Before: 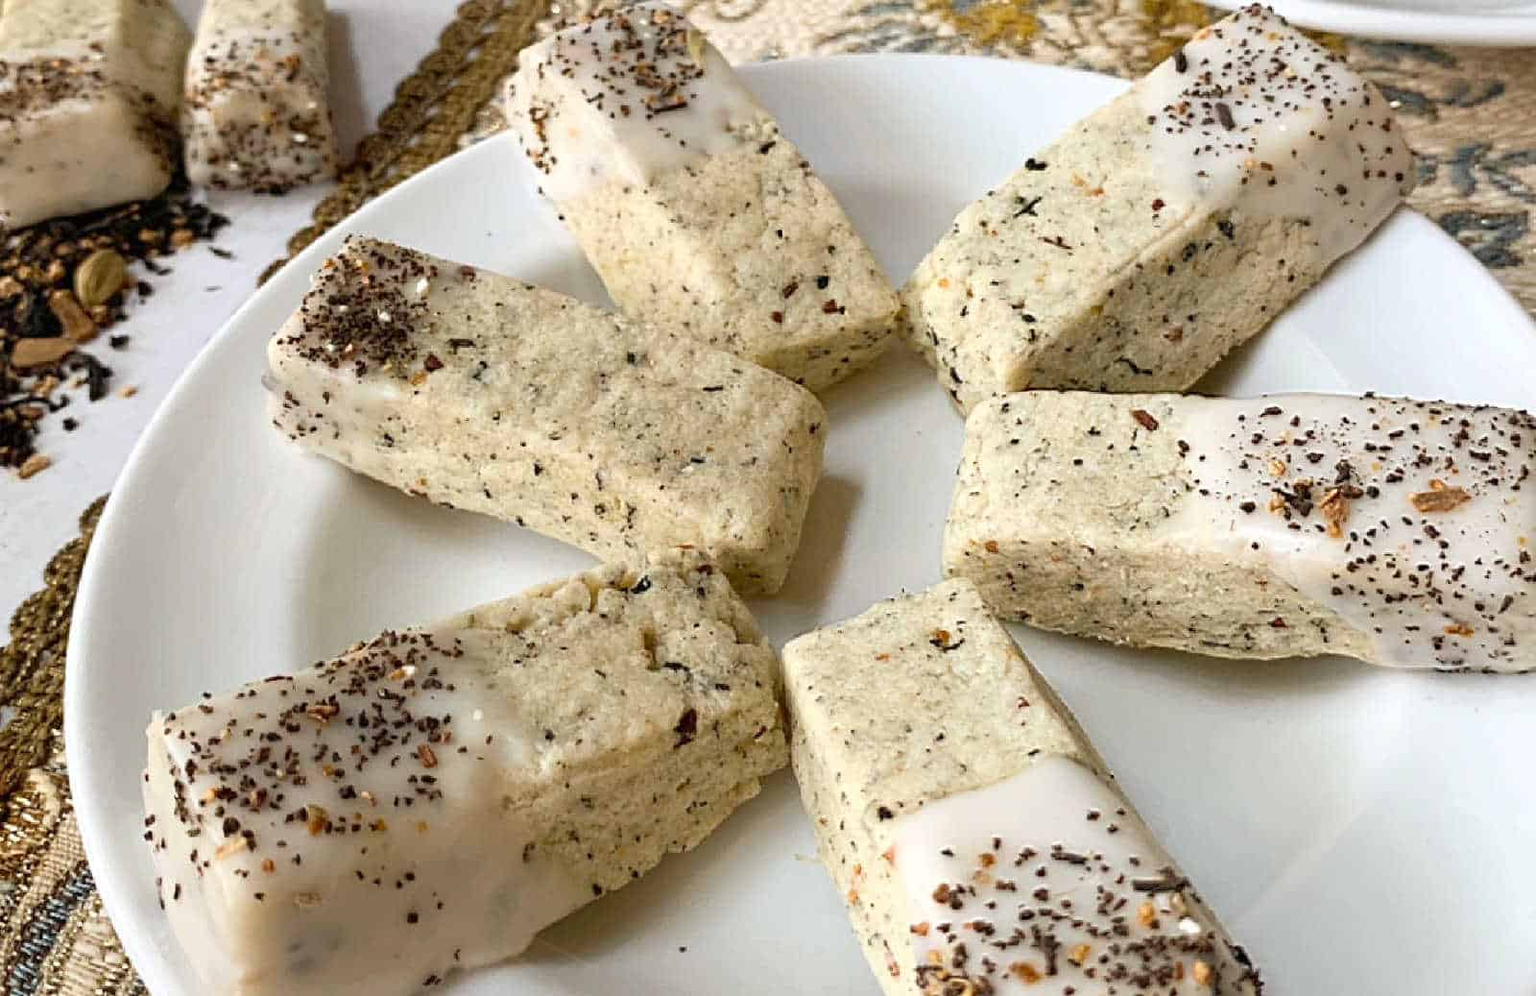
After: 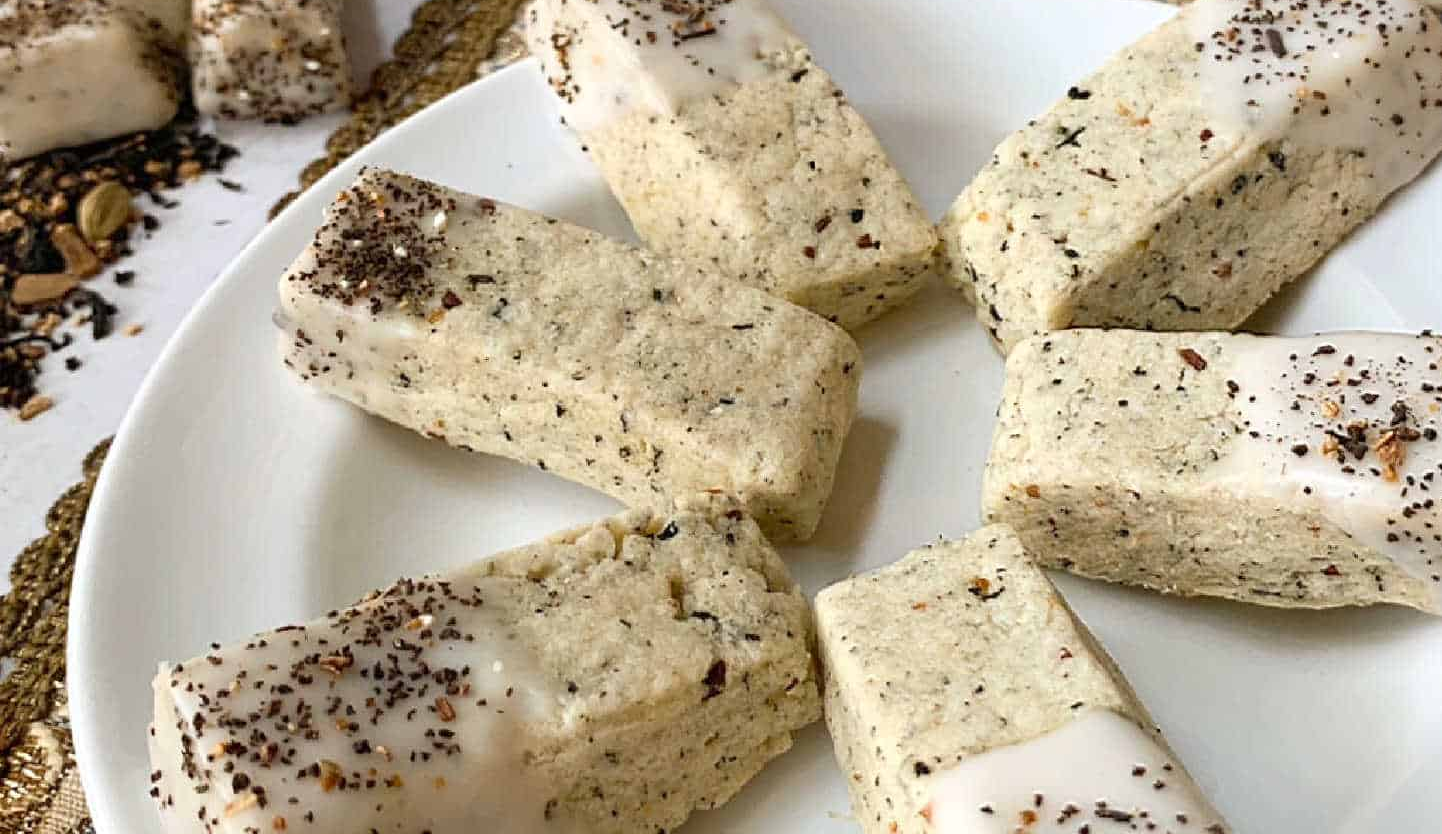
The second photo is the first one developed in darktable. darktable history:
crop: top 7.535%, right 9.873%, bottom 12.037%
